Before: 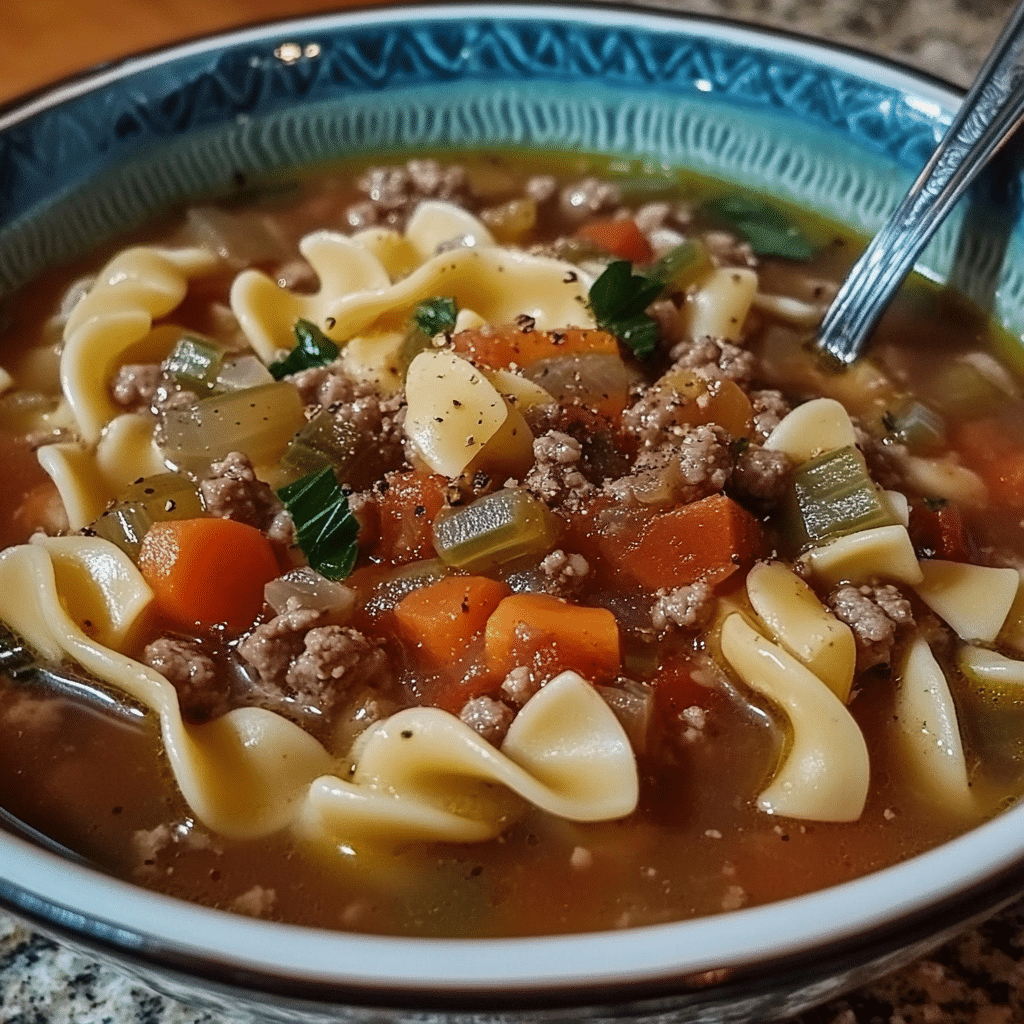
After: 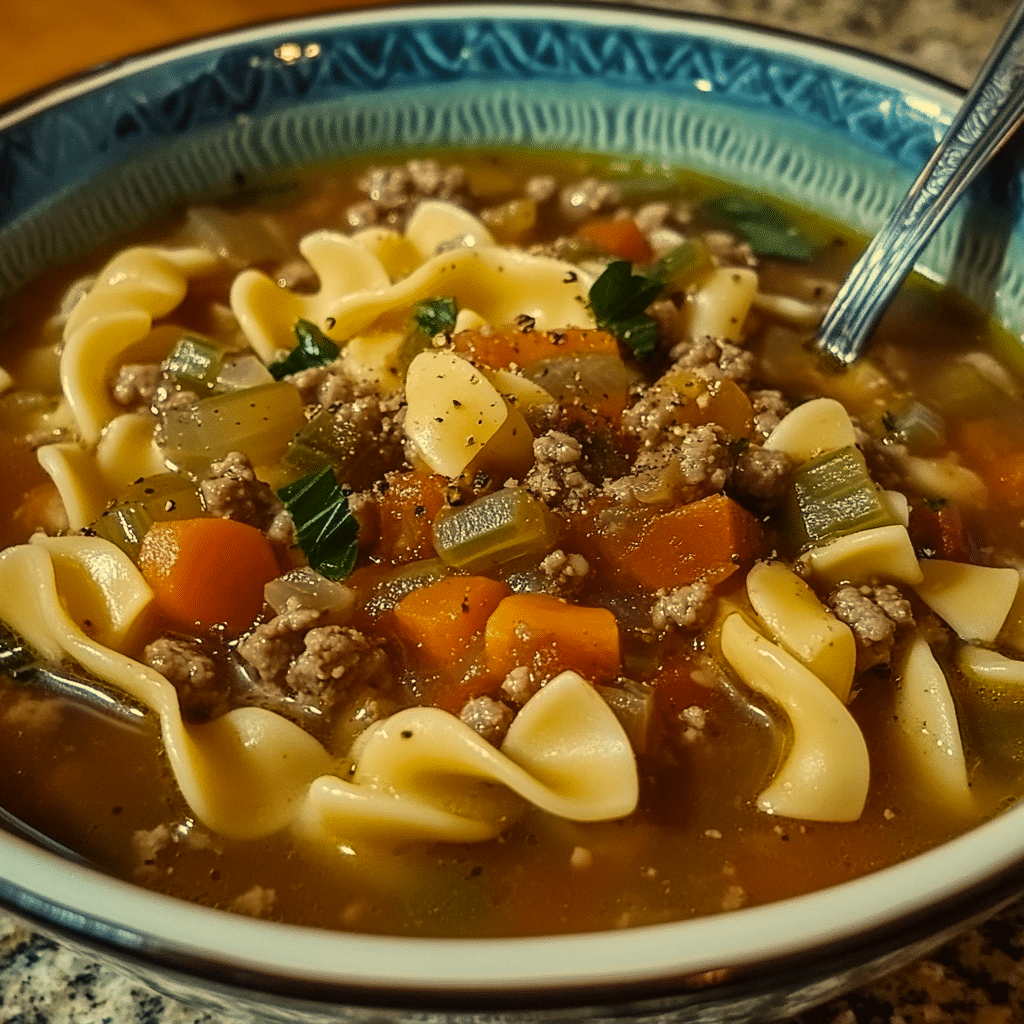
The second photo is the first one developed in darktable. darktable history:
white balance: red 1.08, blue 0.791
color contrast: green-magenta contrast 0.85, blue-yellow contrast 1.25, unbound 0
